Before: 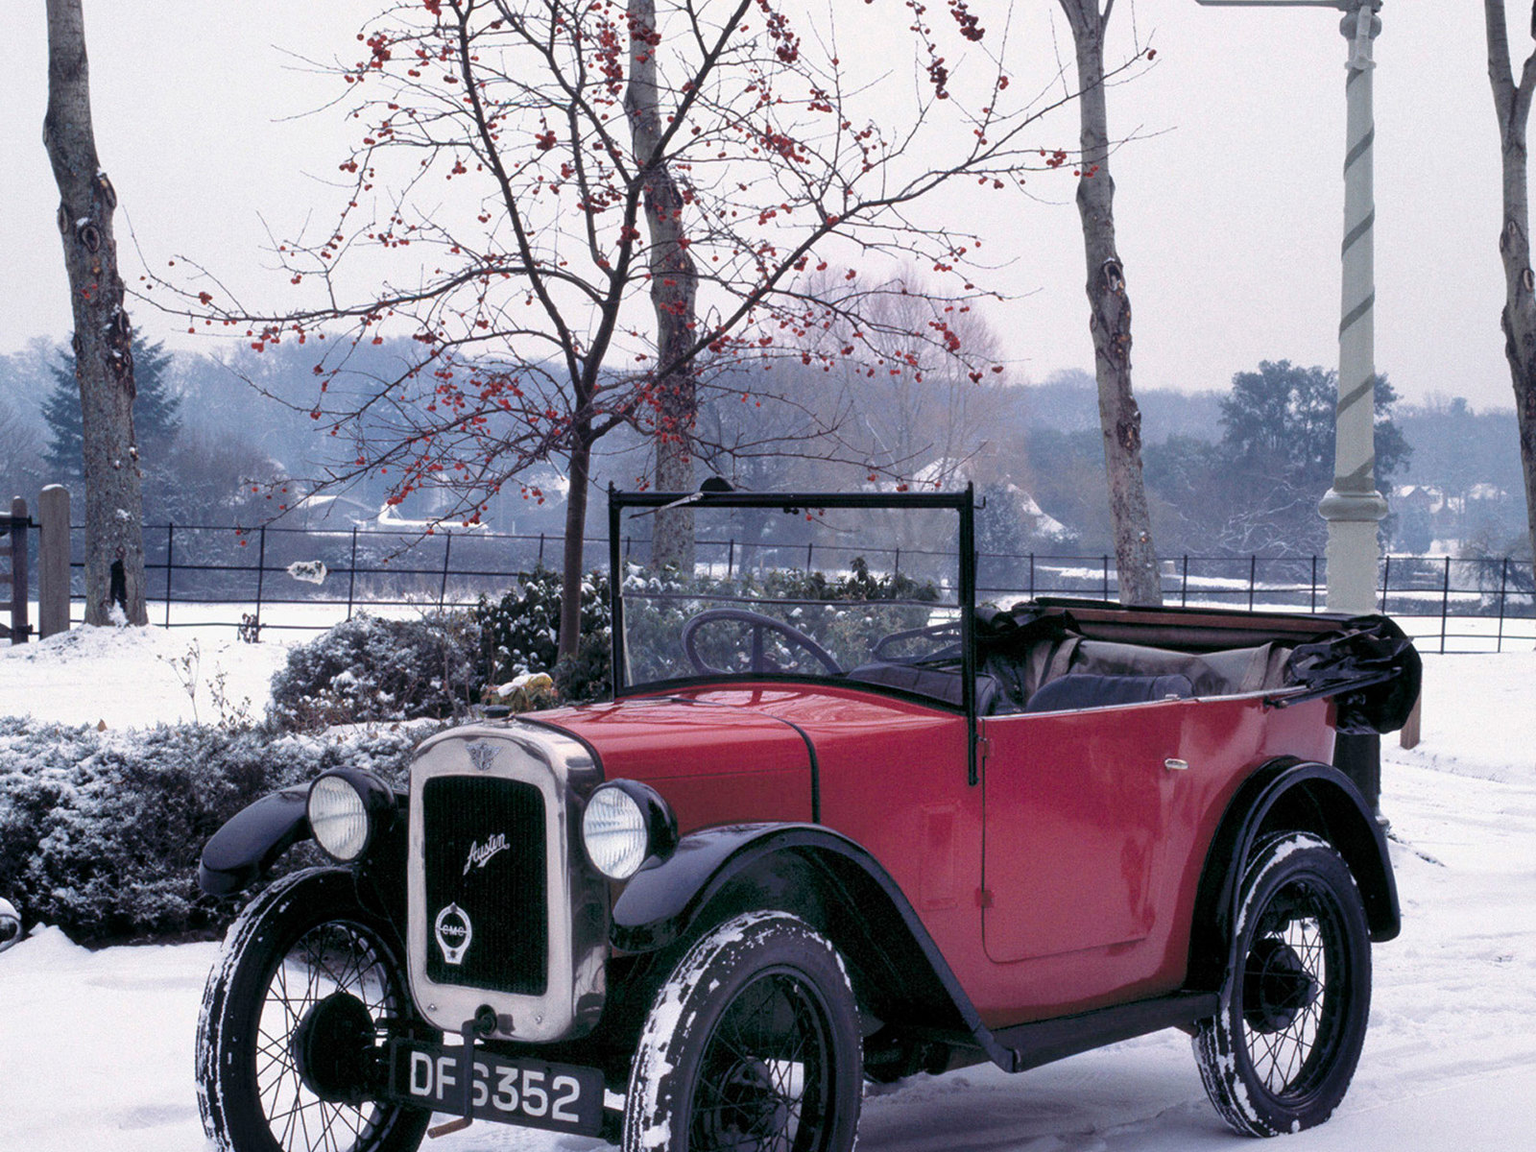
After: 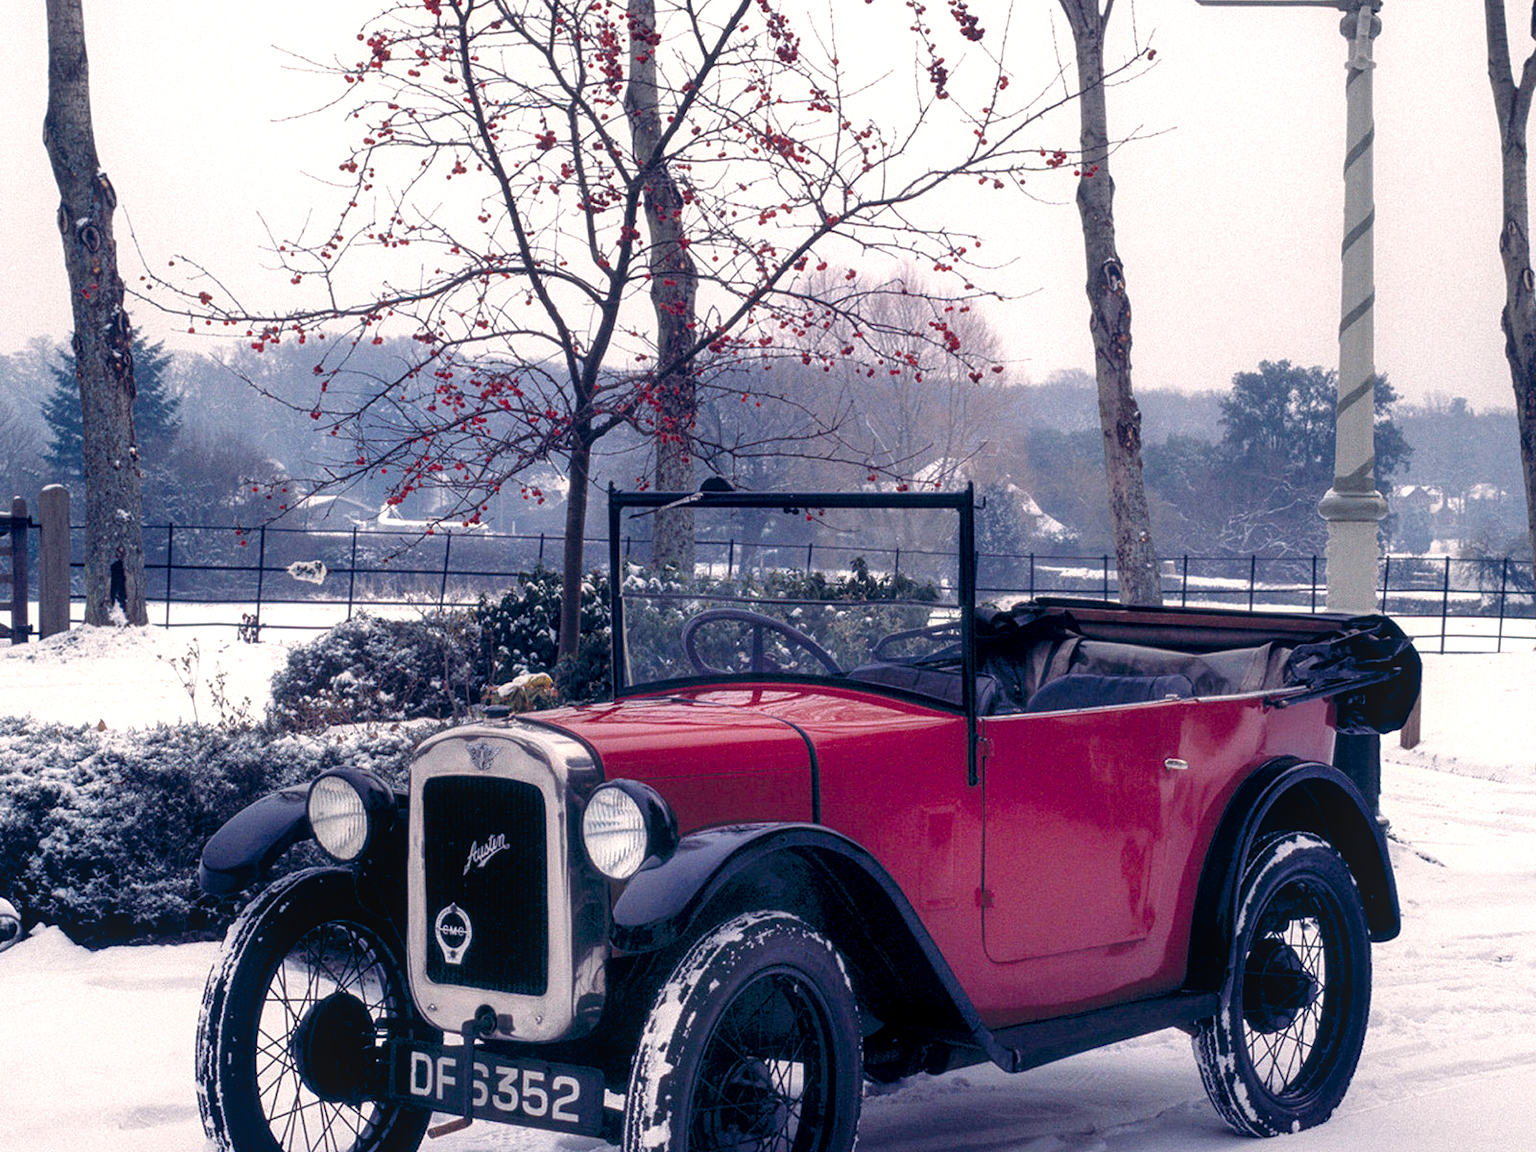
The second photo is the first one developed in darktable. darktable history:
contrast equalizer: y [[0.5, 0.486, 0.447, 0.446, 0.489, 0.5], [0.5 ×6], [0.5 ×6], [0 ×6], [0 ×6]]
local contrast: on, module defaults
contrast brightness saturation: contrast 0.03, brightness -0.04
color balance rgb: highlights gain › chroma 2.94%, highlights gain › hue 60.57°, global offset › chroma 0.25%, global offset › hue 256.52°, perceptual saturation grading › global saturation 20%, perceptual saturation grading › highlights -50%, perceptual saturation grading › shadows 30%, contrast 15%
